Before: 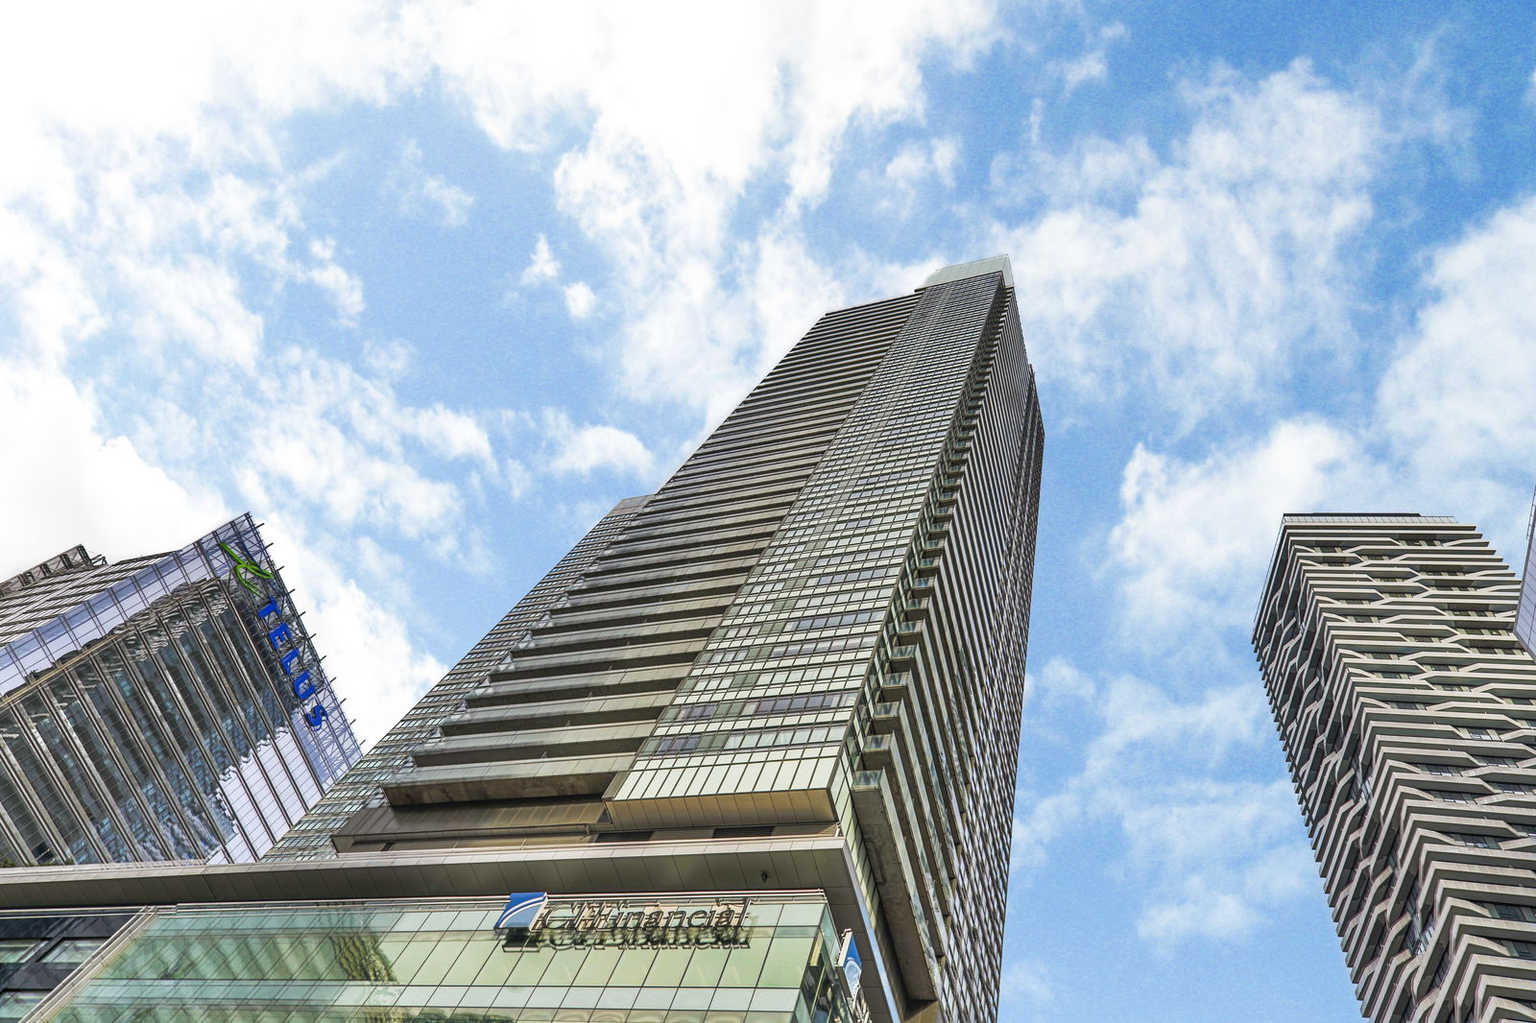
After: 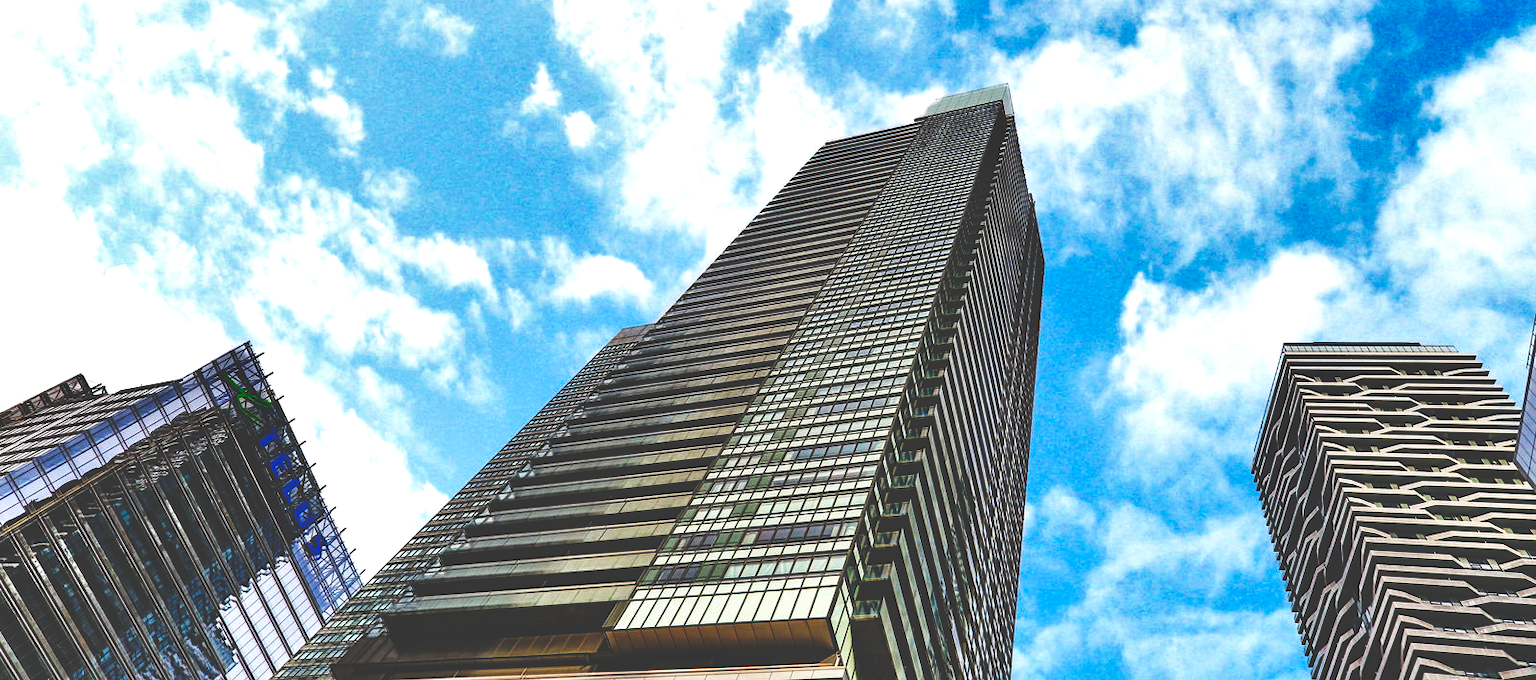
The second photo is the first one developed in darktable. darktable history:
shadows and highlights: shadows 49, highlights -41, soften with gaussian
crop: top 16.727%, bottom 16.727%
base curve: curves: ch0 [(0, 0.036) (0.083, 0.04) (0.804, 1)], preserve colors none
